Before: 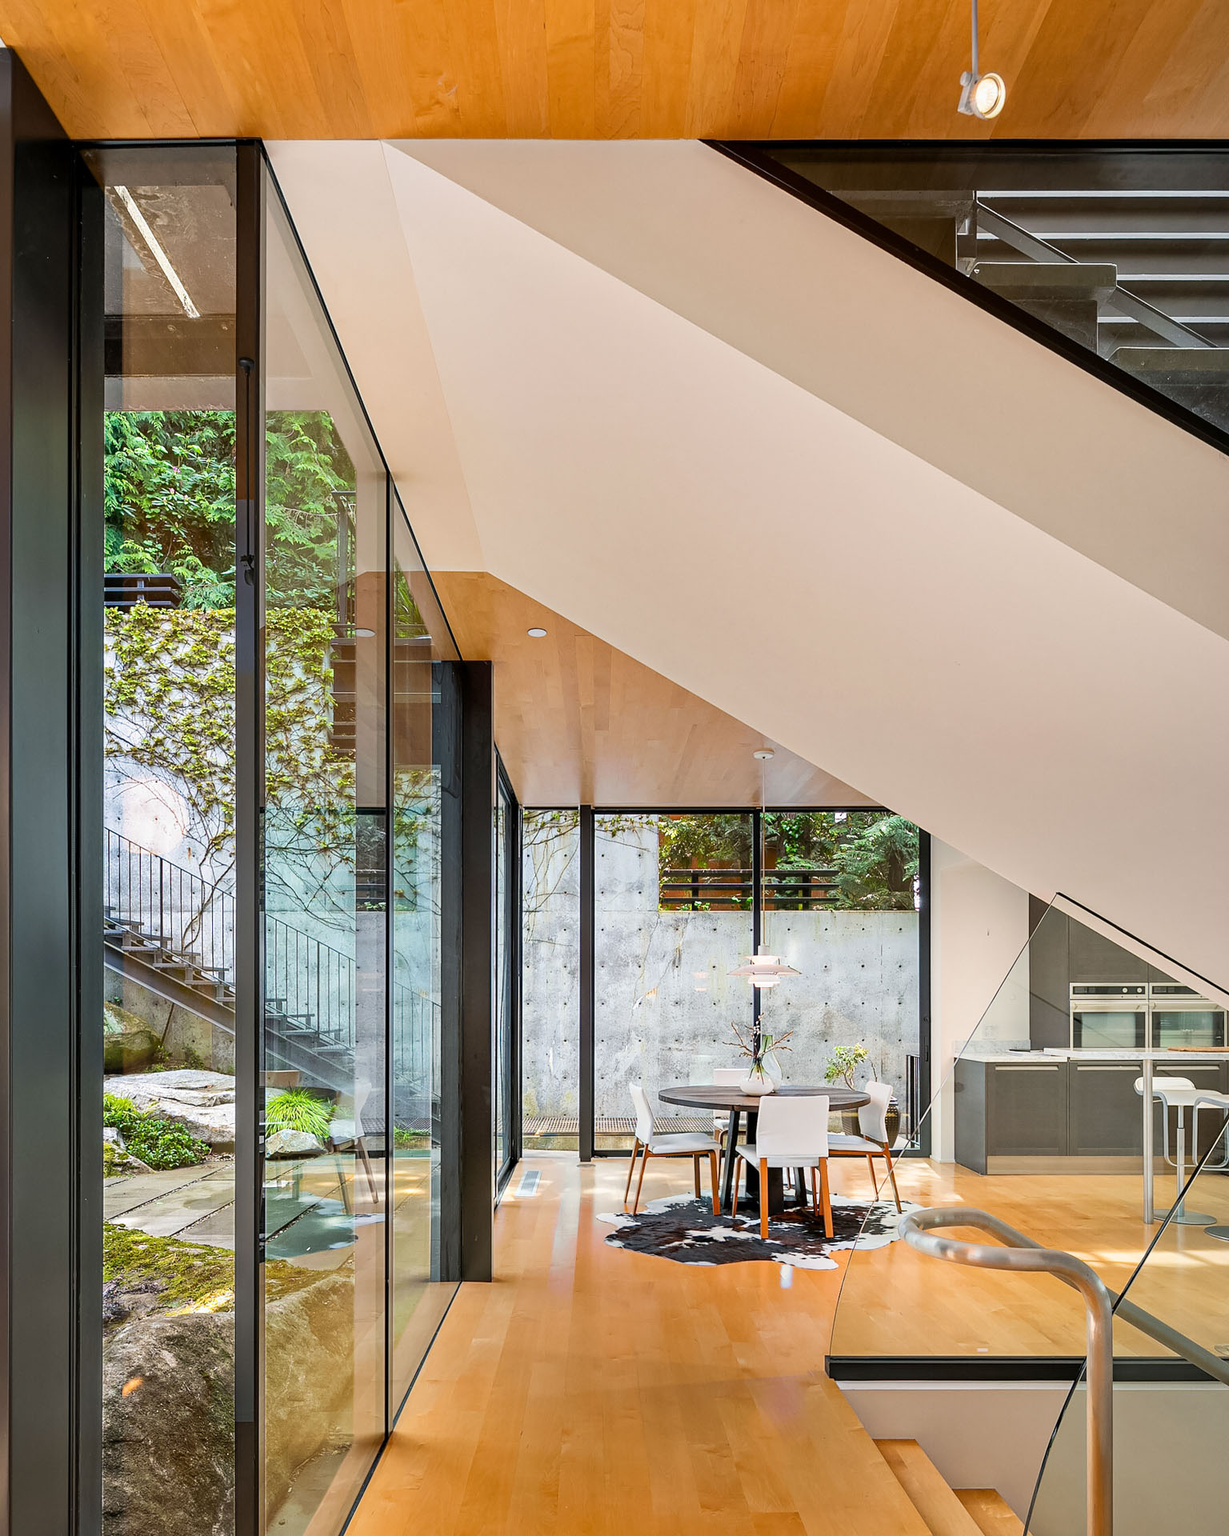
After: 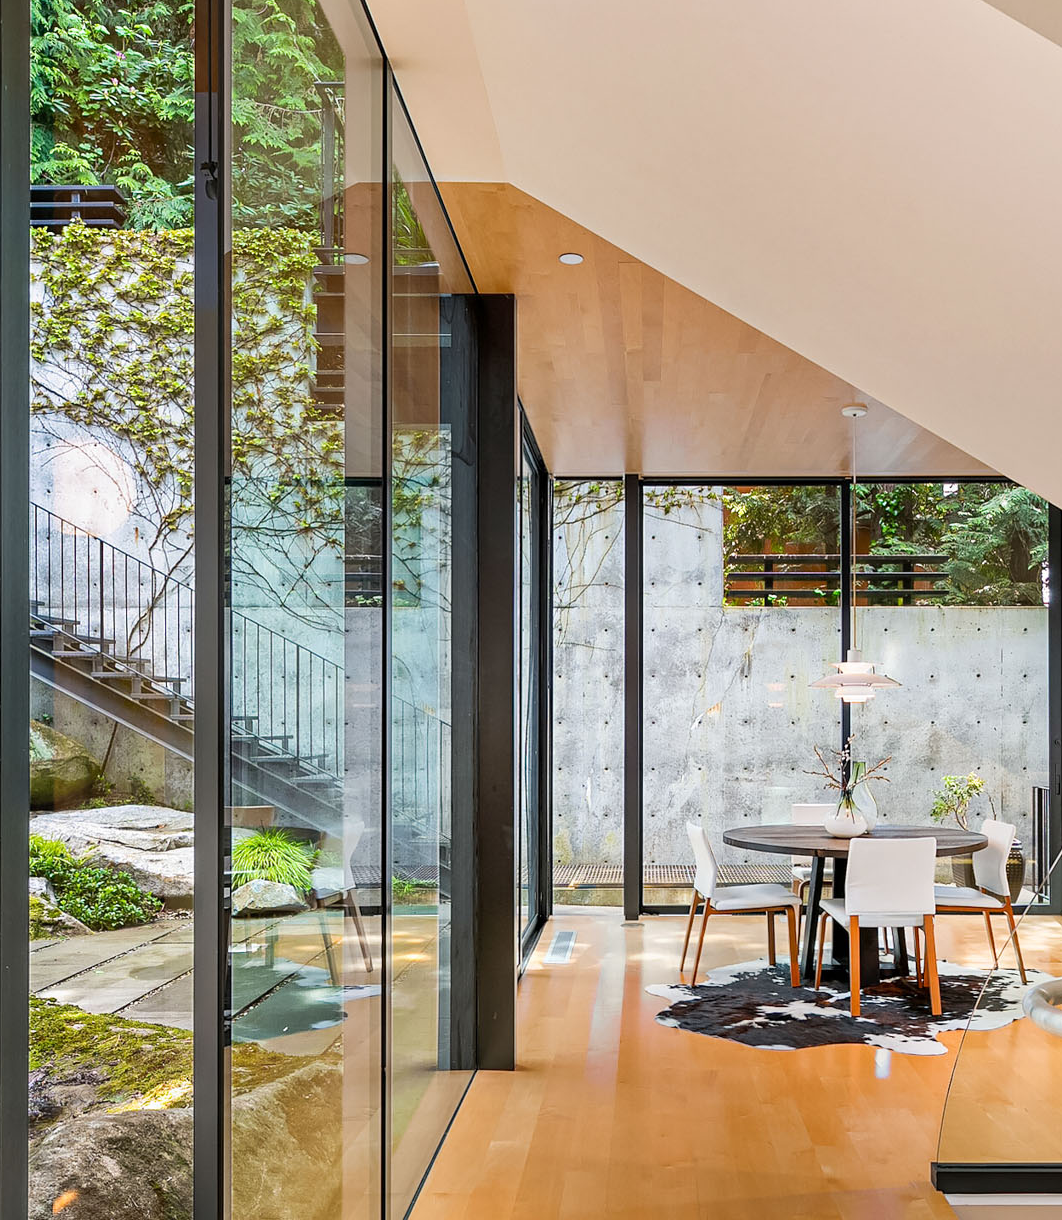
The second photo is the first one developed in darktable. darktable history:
crop: left 6.544%, top 27.752%, right 24.304%, bottom 8.7%
